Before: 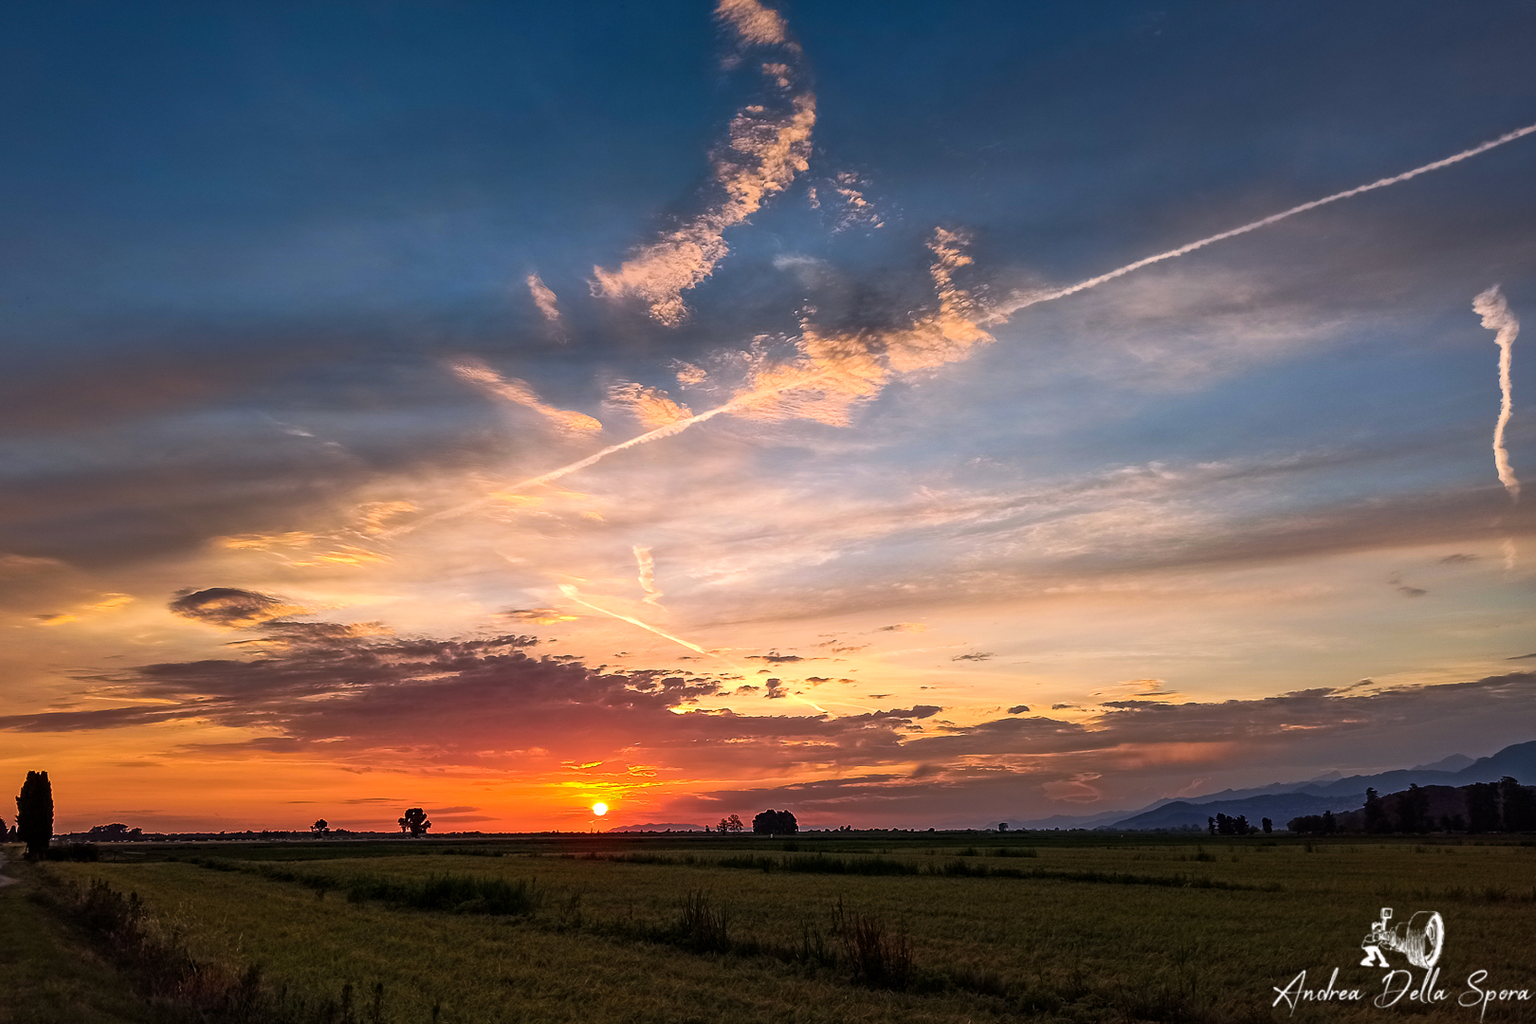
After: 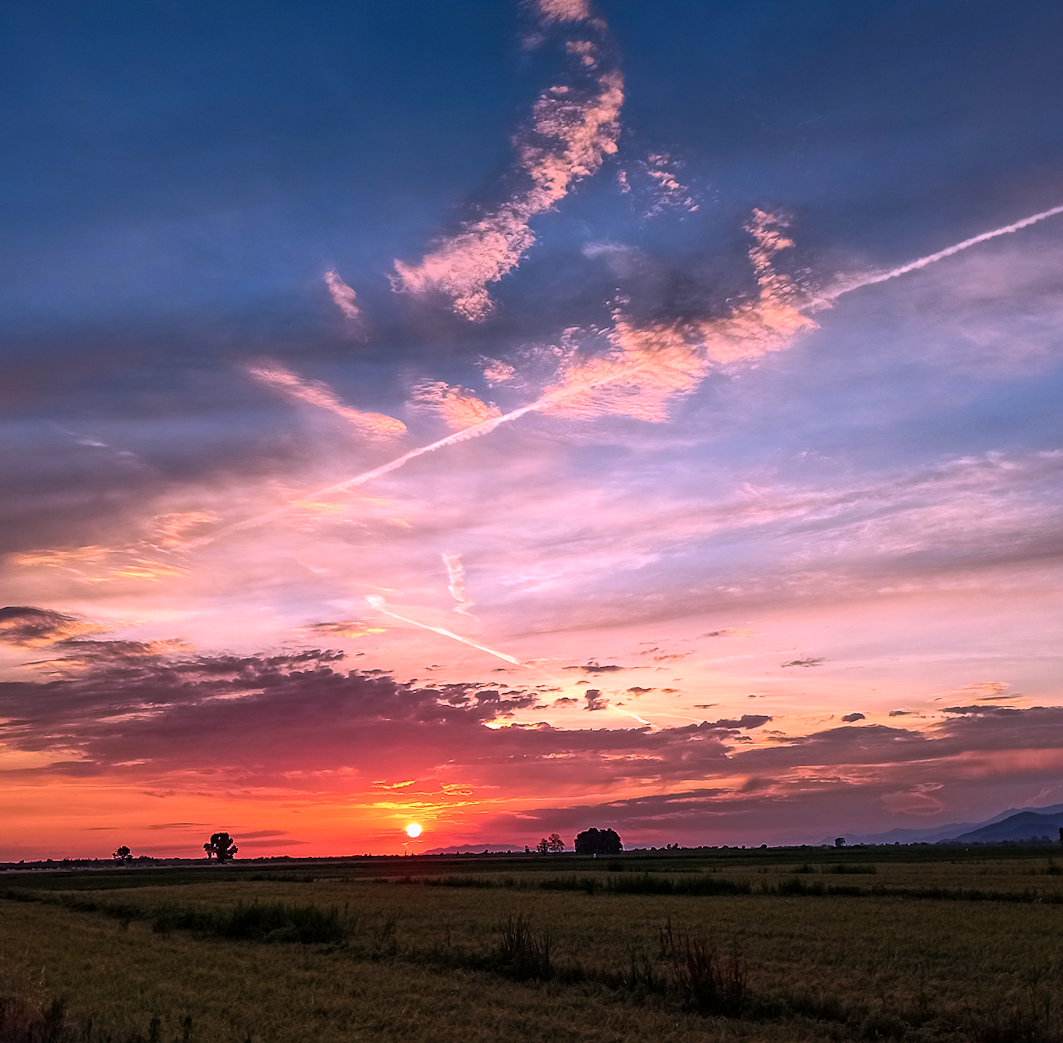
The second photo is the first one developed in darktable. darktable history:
white balance: red 0.98, blue 1.034
crop and rotate: left 12.673%, right 20.66%
color correction: highlights a* 15.46, highlights b* -20.56
rotate and perspective: rotation -1.32°, lens shift (horizontal) -0.031, crop left 0.015, crop right 0.985, crop top 0.047, crop bottom 0.982
tone equalizer: on, module defaults
